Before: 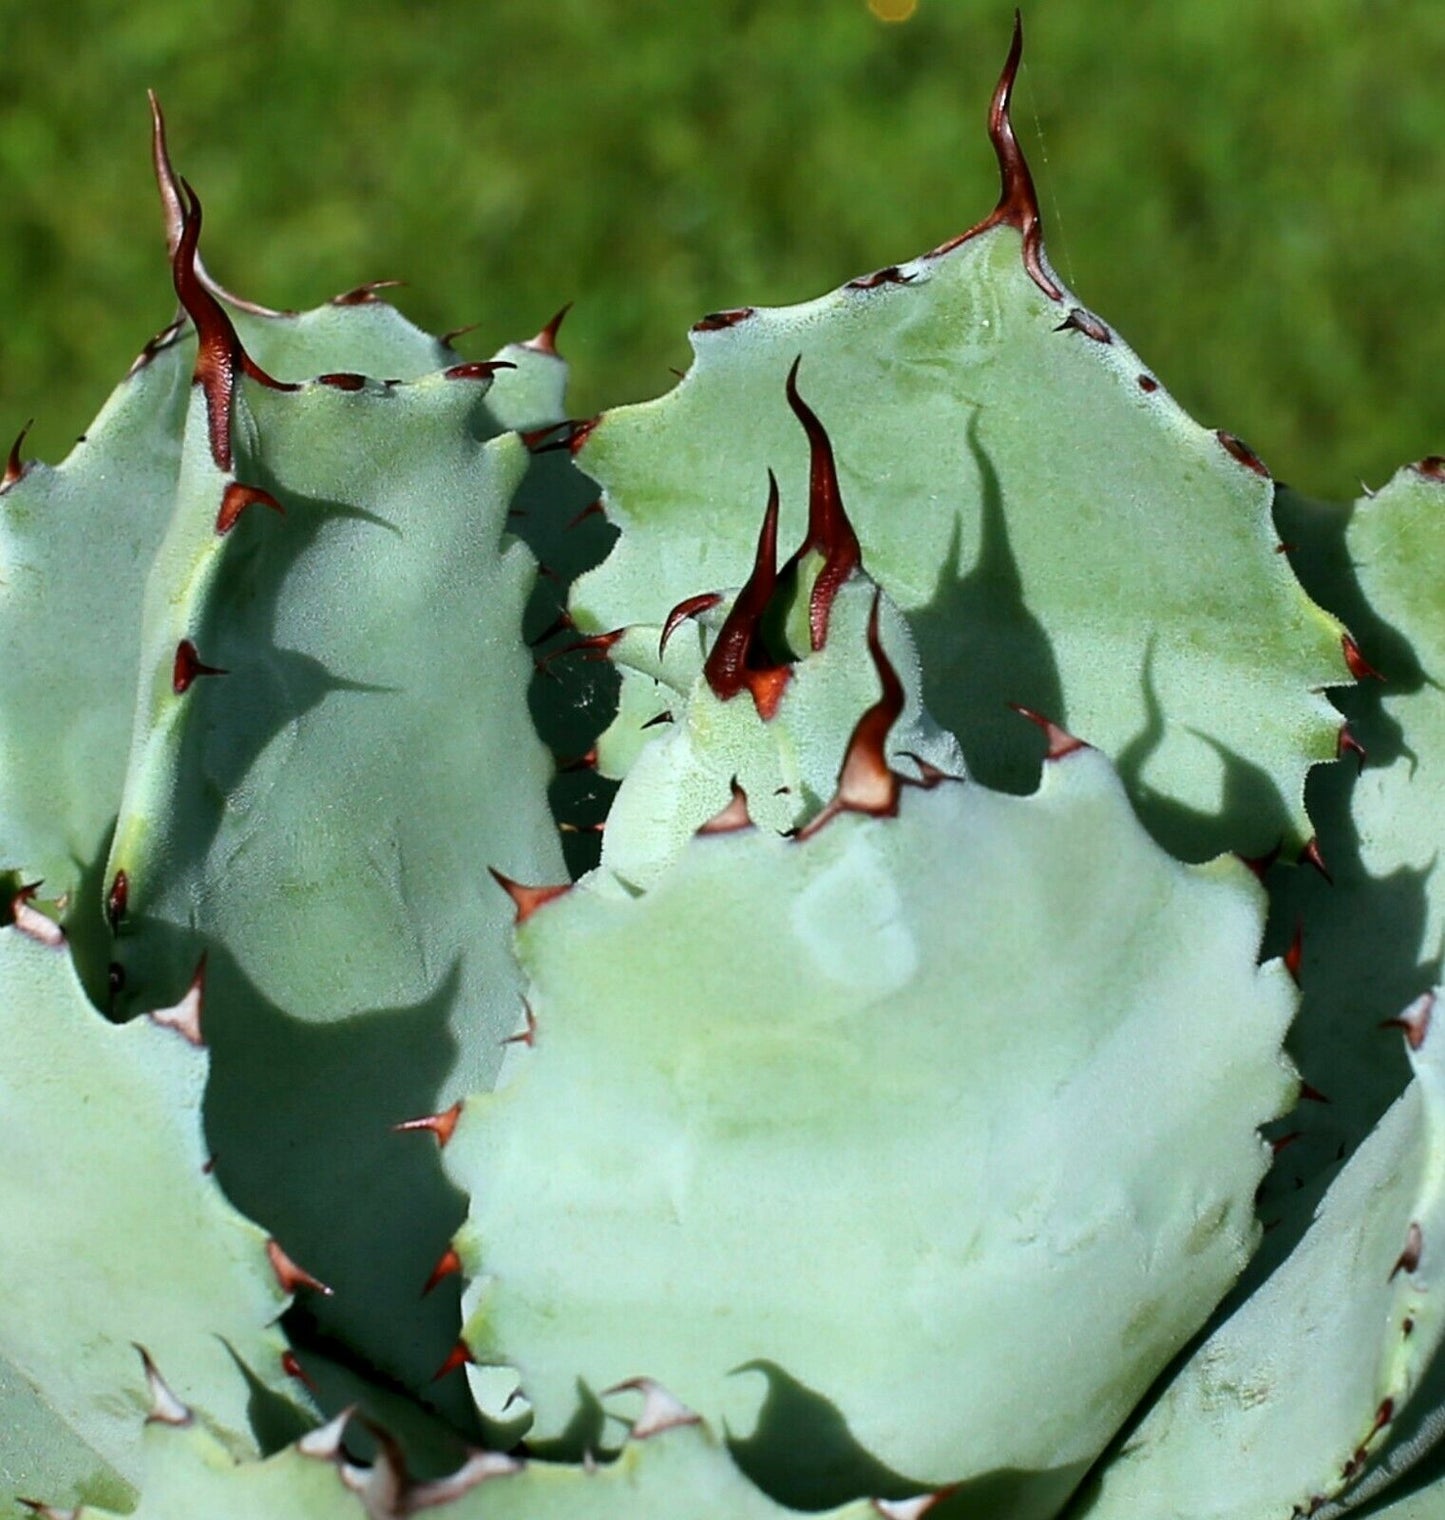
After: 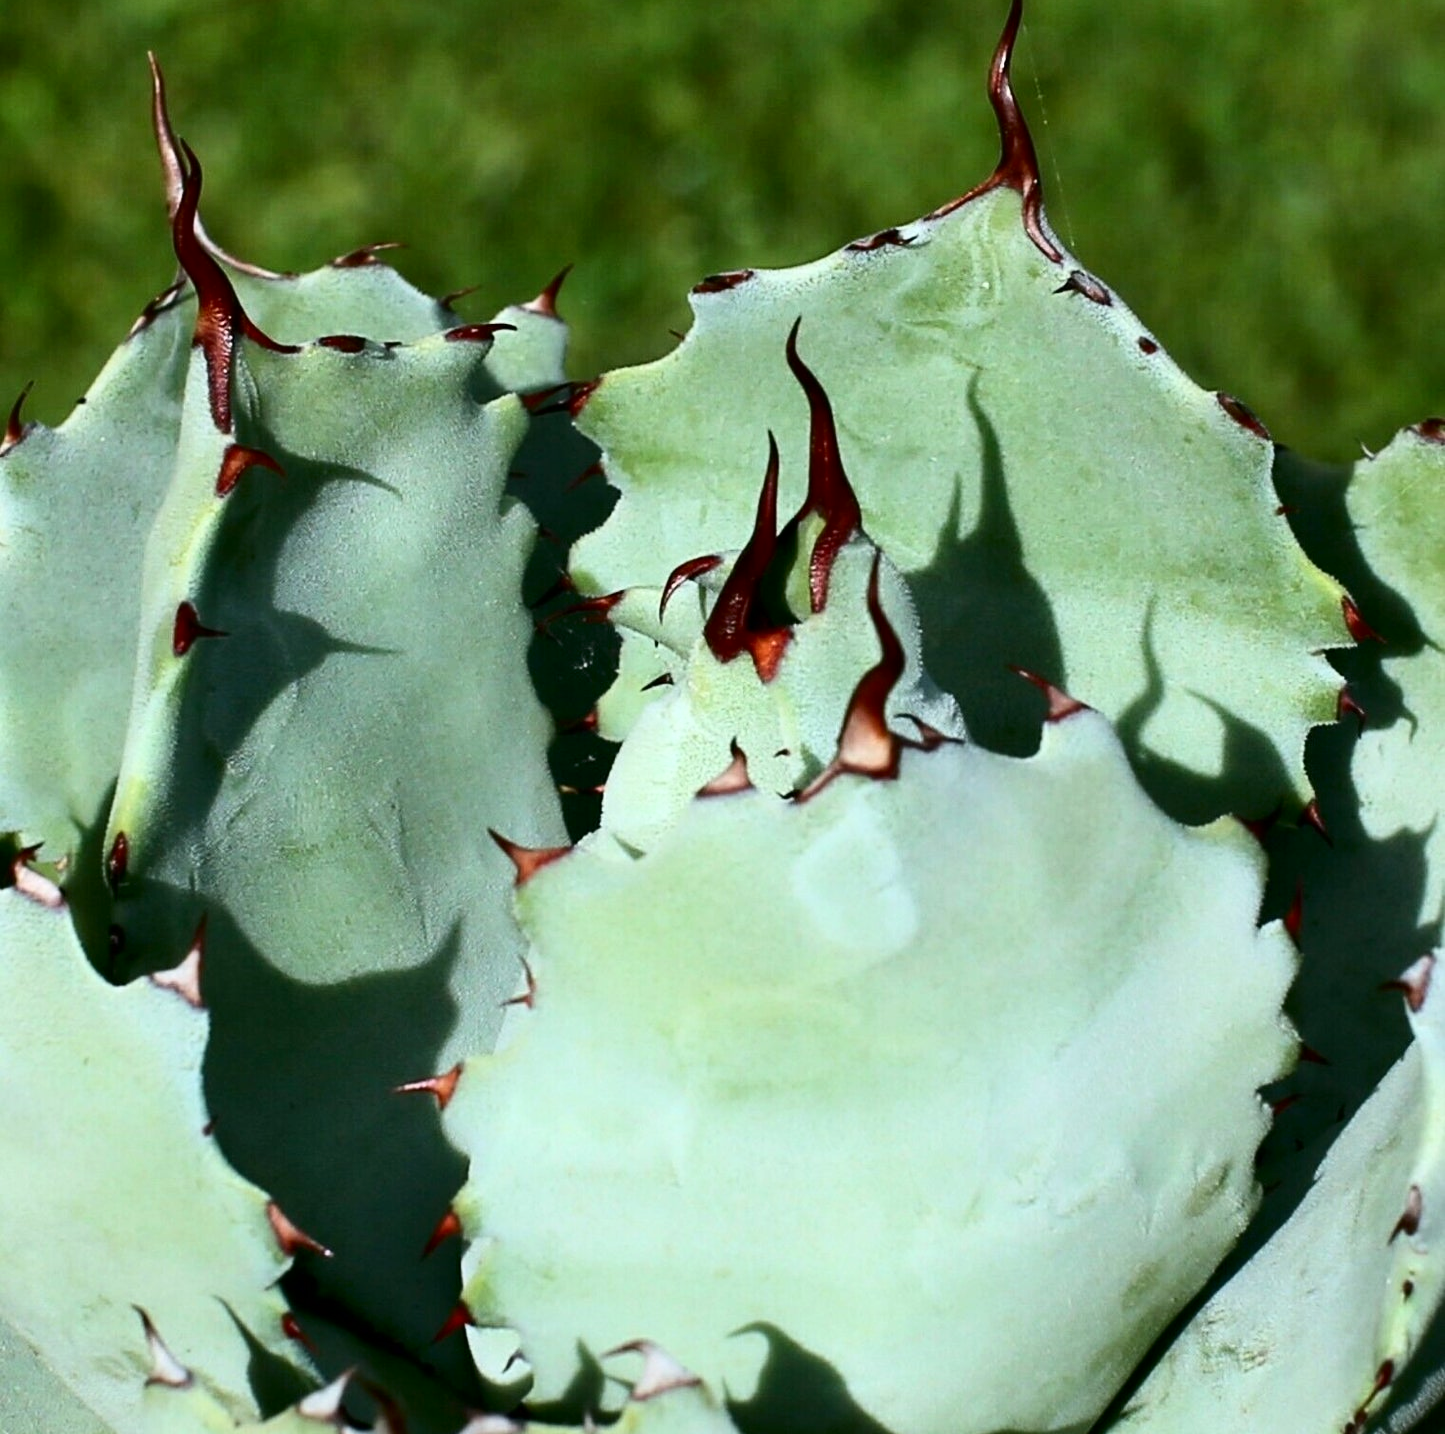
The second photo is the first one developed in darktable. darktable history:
contrast brightness saturation: contrast 0.221
crop and rotate: top 2.542%, bottom 3.101%
